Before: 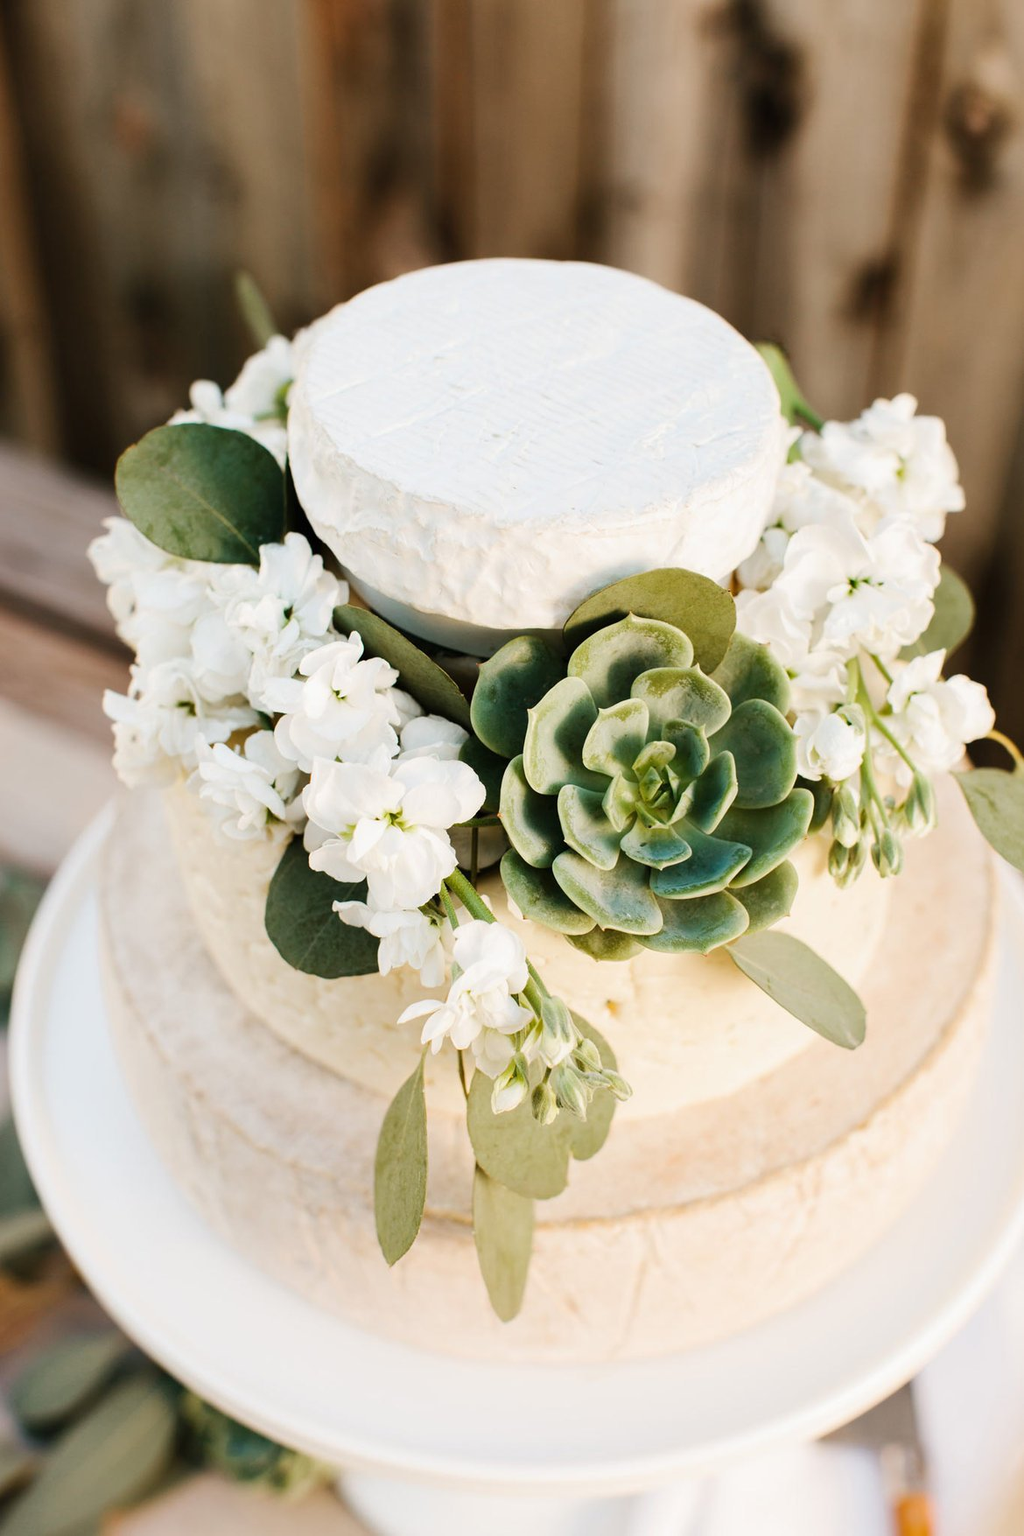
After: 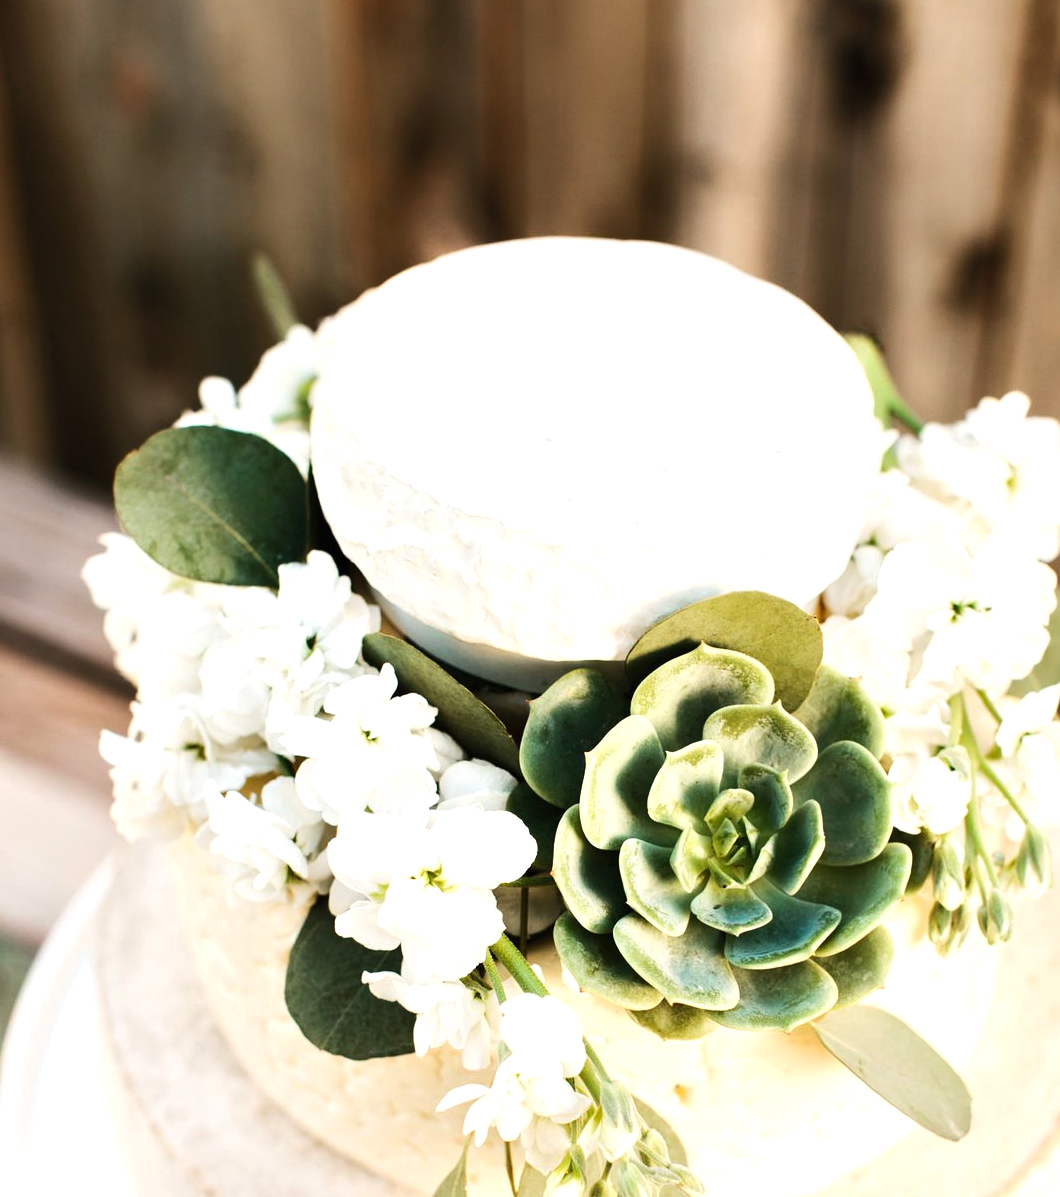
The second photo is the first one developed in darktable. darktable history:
tone equalizer: -8 EV 0.001 EV, -7 EV -0.001 EV, -6 EV 0.003 EV, -5 EV -0.041 EV, -4 EV -0.132 EV, -3 EV -0.138 EV, -2 EV 0.216 EV, -1 EV 0.722 EV, +0 EV 0.48 EV
crop: left 1.609%, top 3.36%, right 7.72%, bottom 28.411%
